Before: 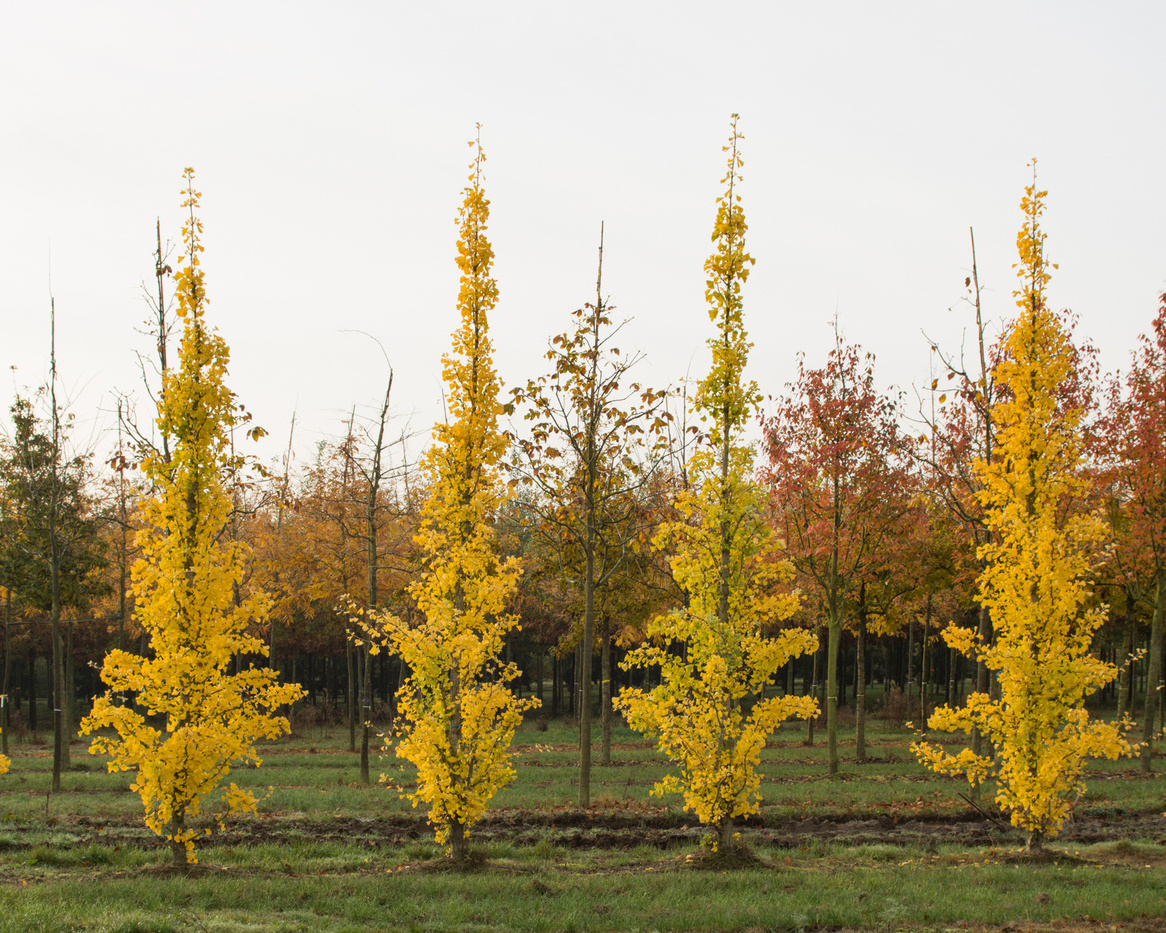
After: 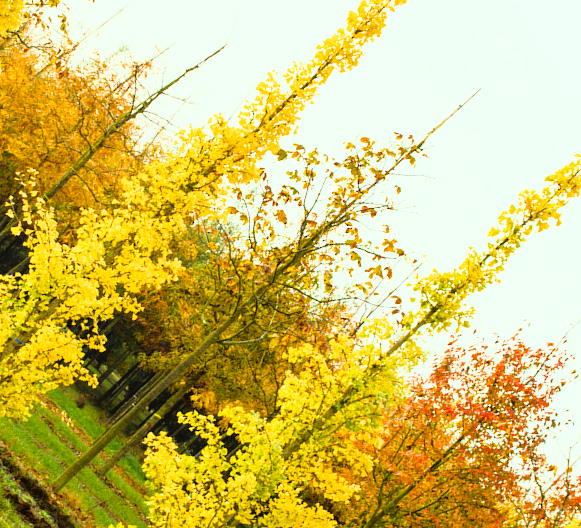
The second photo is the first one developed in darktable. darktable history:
base curve: curves: ch0 [(0, 0) (0.012, 0.01) (0.073, 0.168) (0.31, 0.711) (0.645, 0.957) (1, 1)]
color balance rgb: perceptual saturation grading › global saturation 24.681%, perceptual saturation grading › highlights -50.701%, perceptual saturation grading › mid-tones 19.022%, perceptual saturation grading › shadows 61%, global vibrance 20%
color correction: highlights a* -8.04, highlights b* 3.24
crop and rotate: angle -45.03°, top 16.221%, right 0.93%, bottom 11.728%
